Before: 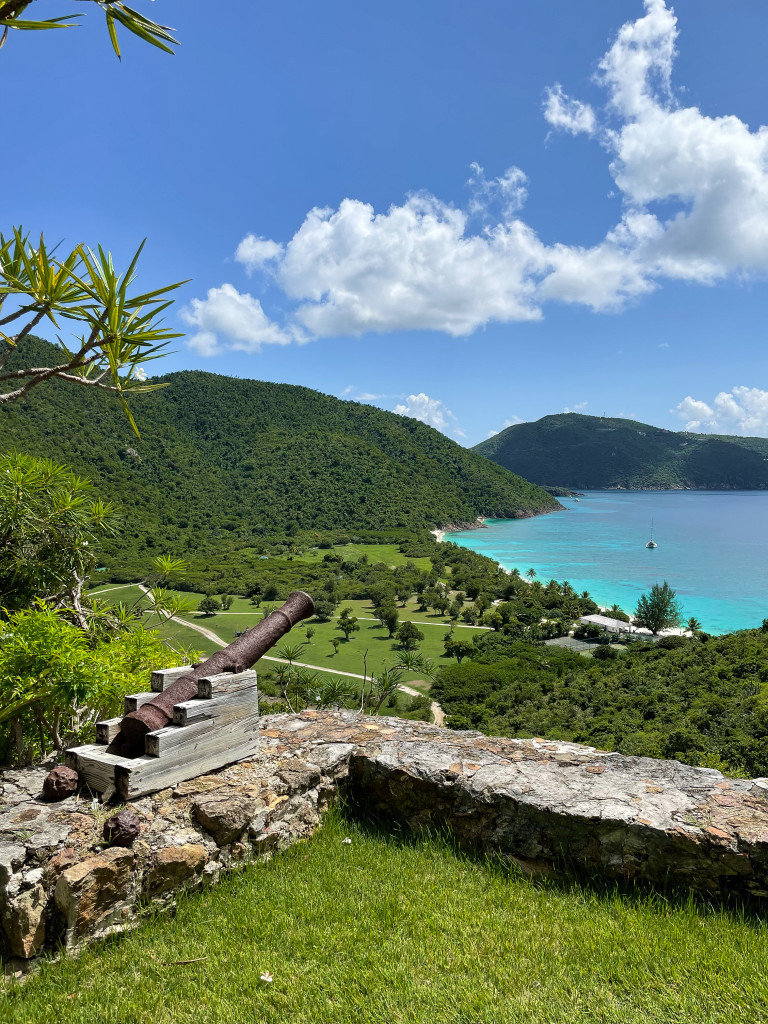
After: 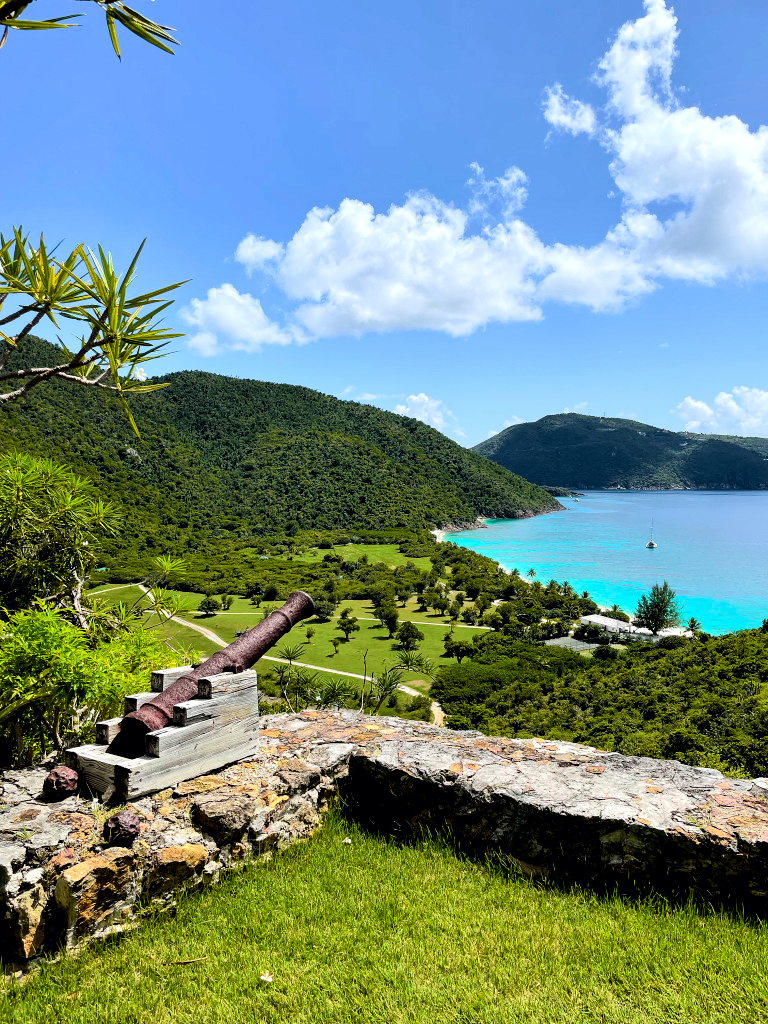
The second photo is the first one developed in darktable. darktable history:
tone curve: curves: ch0 [(0, 0) (0.126, 0.061) (0.338, 0.285) (0.494, 0.518) (0.703, 0.762) (1, 1)]; ch1 [(0, 0) (0.364, 0.322) (0.443, 0.441) (0.5, 0.501) (0.55, 0.578) (1, 1)]; ch2 [(0, 0) (0.44, 0.424) (0.501, 0.499) (0.557, 0.564) (0.613, 0.682) (0.707, 0.746) (1, 1)], color space Lab, independent channels, preserve colors none
rgb levels: levels [[0.013, 0.434, 0.89], [0, 0.5, 1], [0, 0.5, 1]]
